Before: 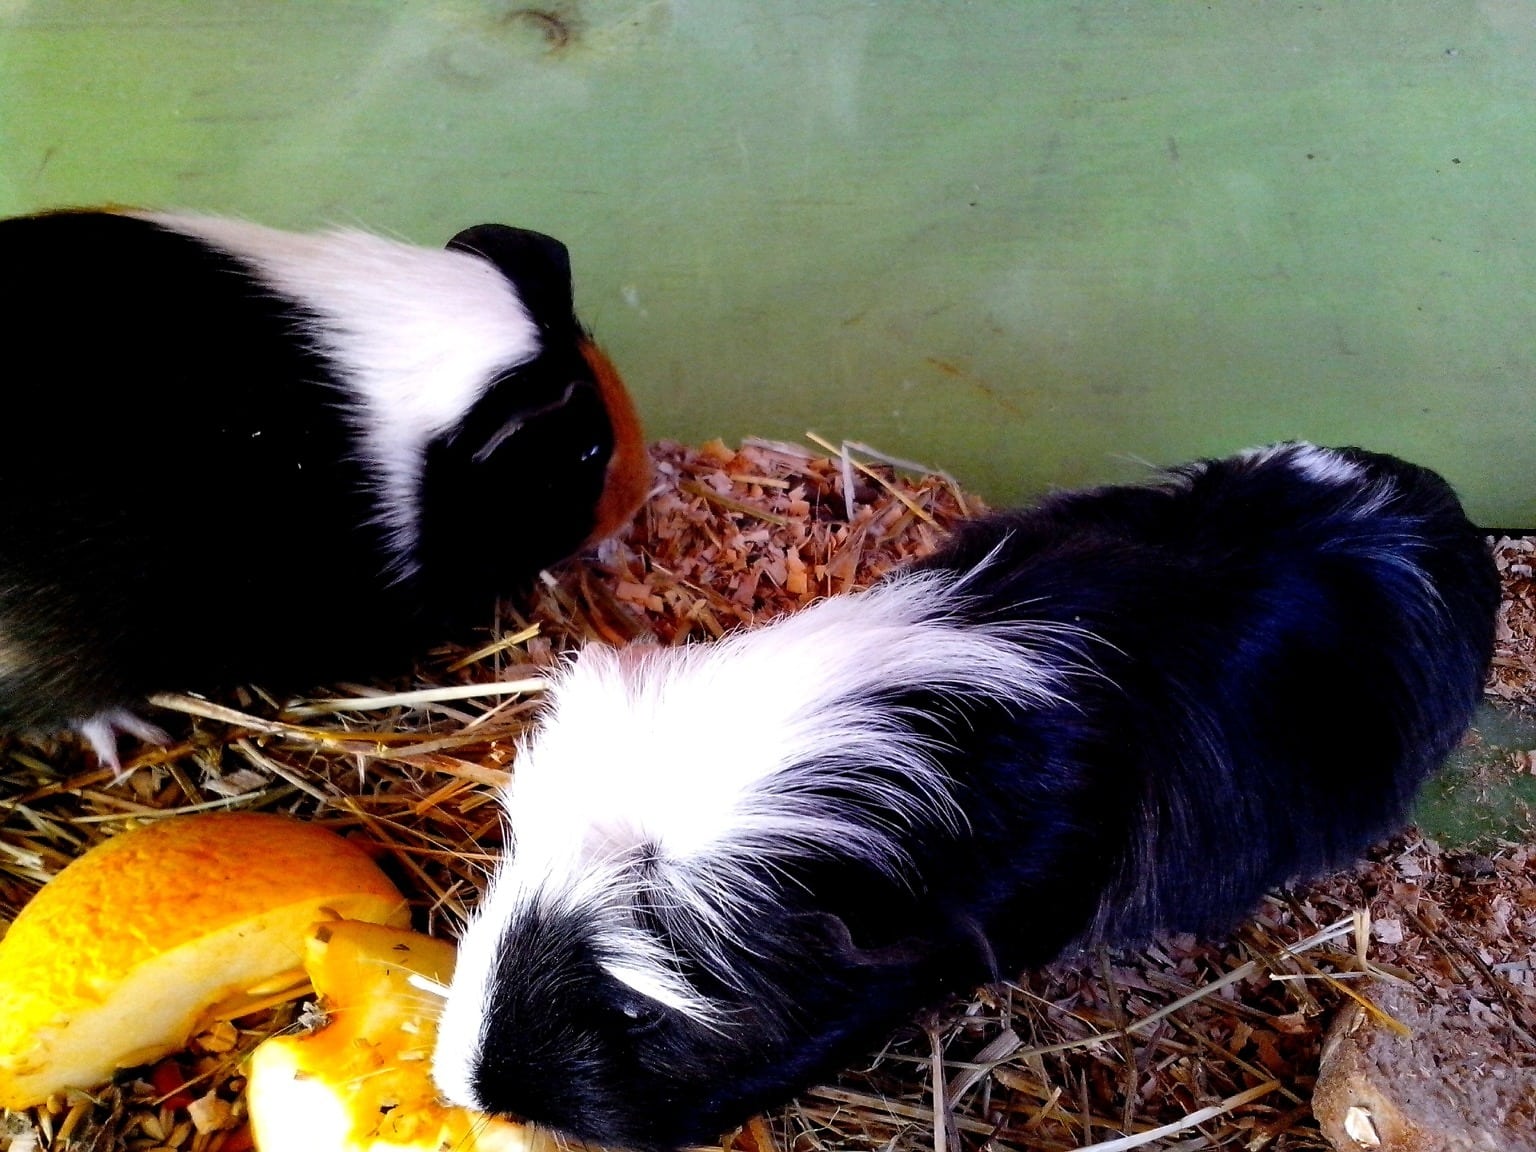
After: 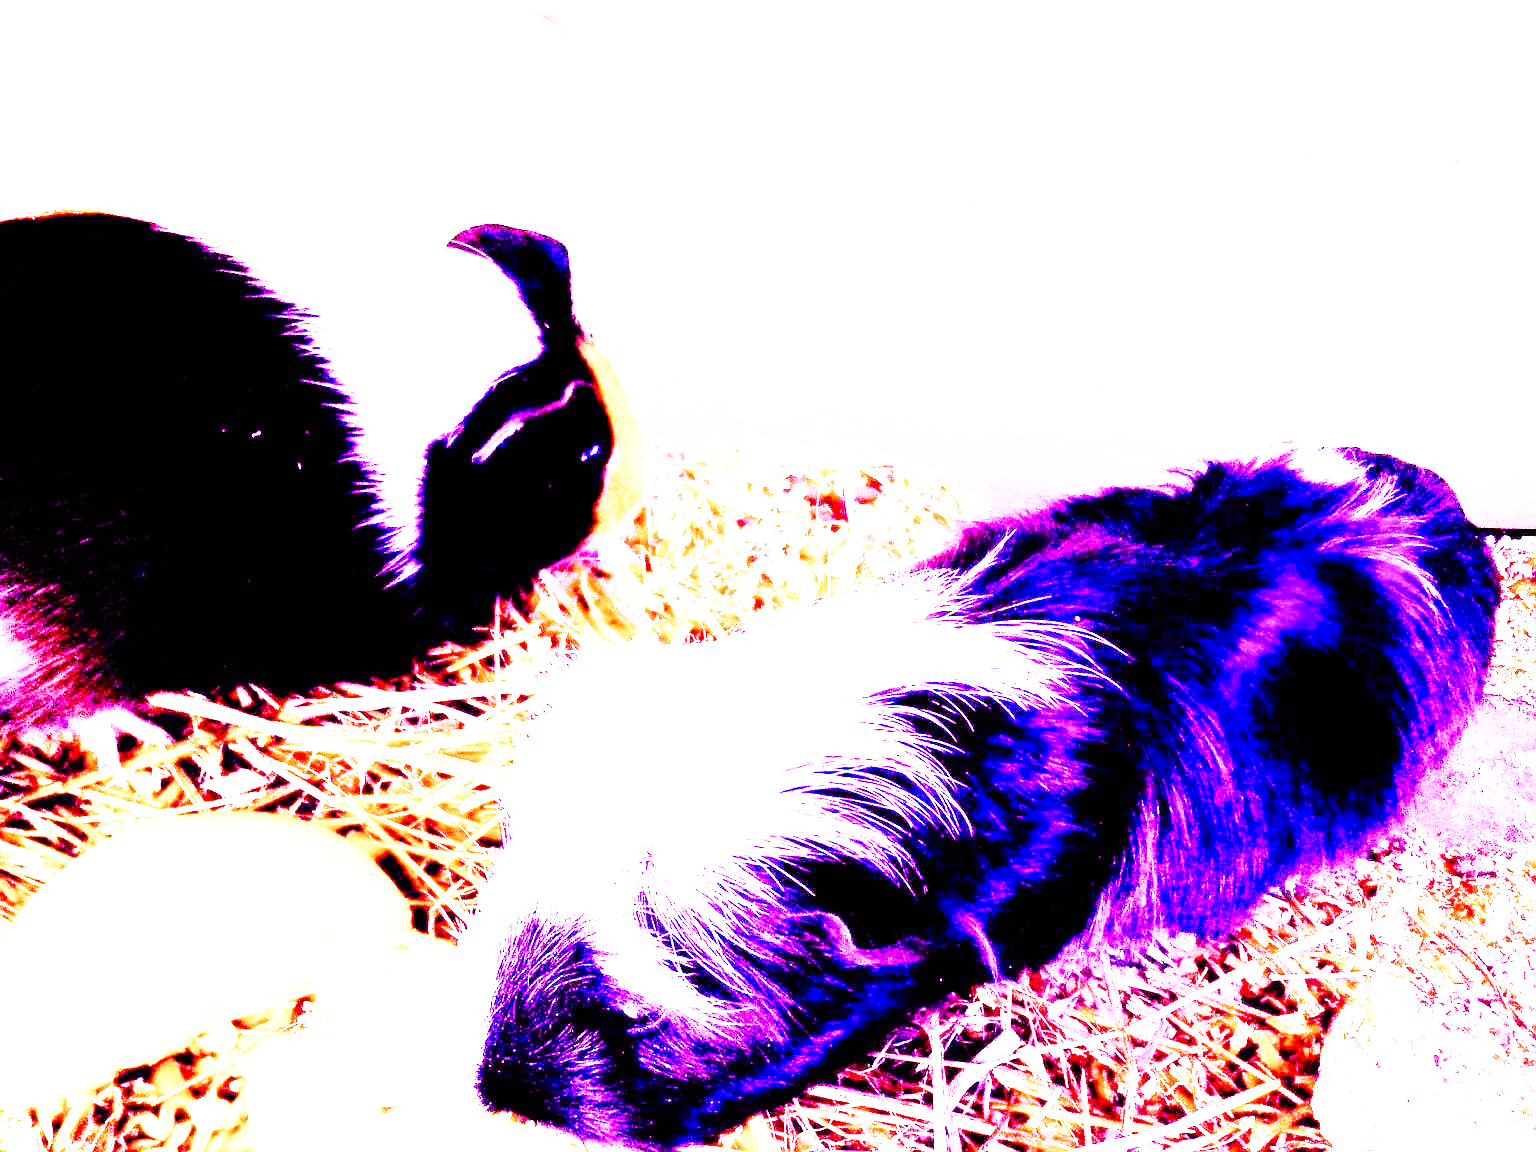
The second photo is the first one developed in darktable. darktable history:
base curve: curves: ch0 [(0, 0) (0.007, 0.004) (0.027, 0.03) (0.046, 0.07) (0.207, 0.54) (0.442, 0.872) (0.673, 0.972) (1, 1)], preserve colors none
white balance: red 8, blue 8
